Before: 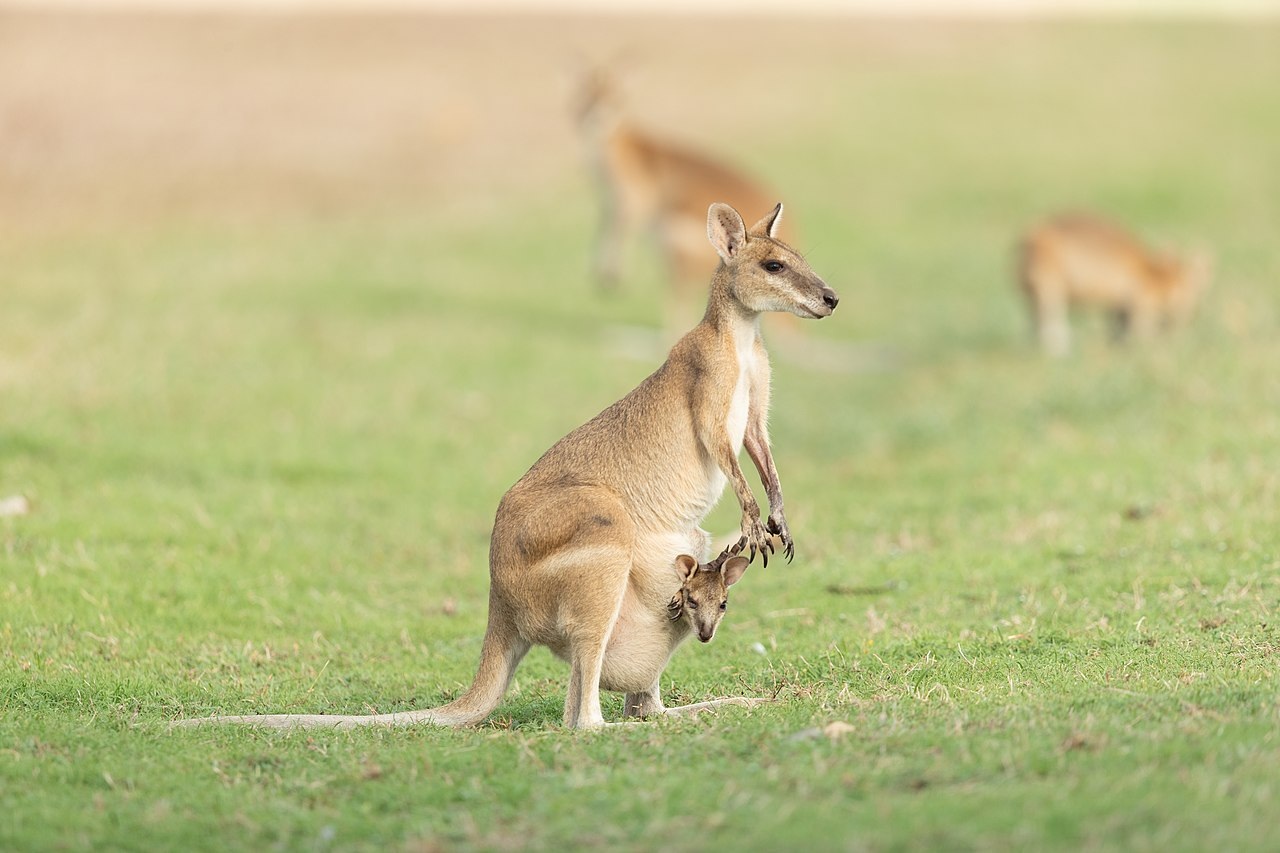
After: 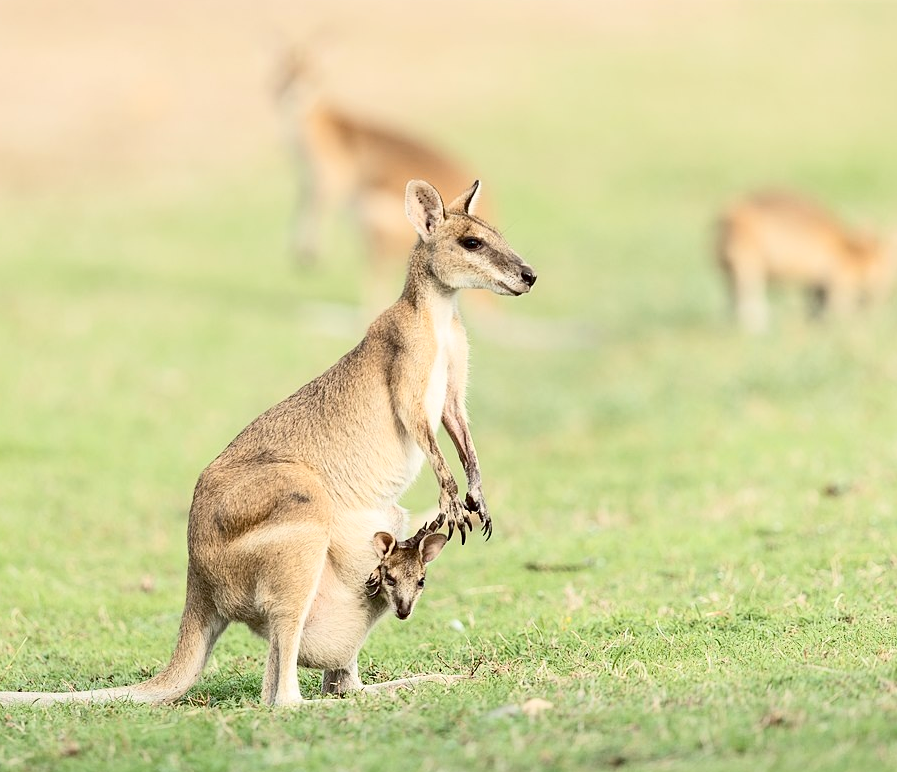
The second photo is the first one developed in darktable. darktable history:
contrast brightness saturation: contrast 0.298
exposure: black level correction 0.009, compensate highlight preservation false
crop and rotate: left 23.633%, top 2.854%, right 6.261%, bottom 6.569%
